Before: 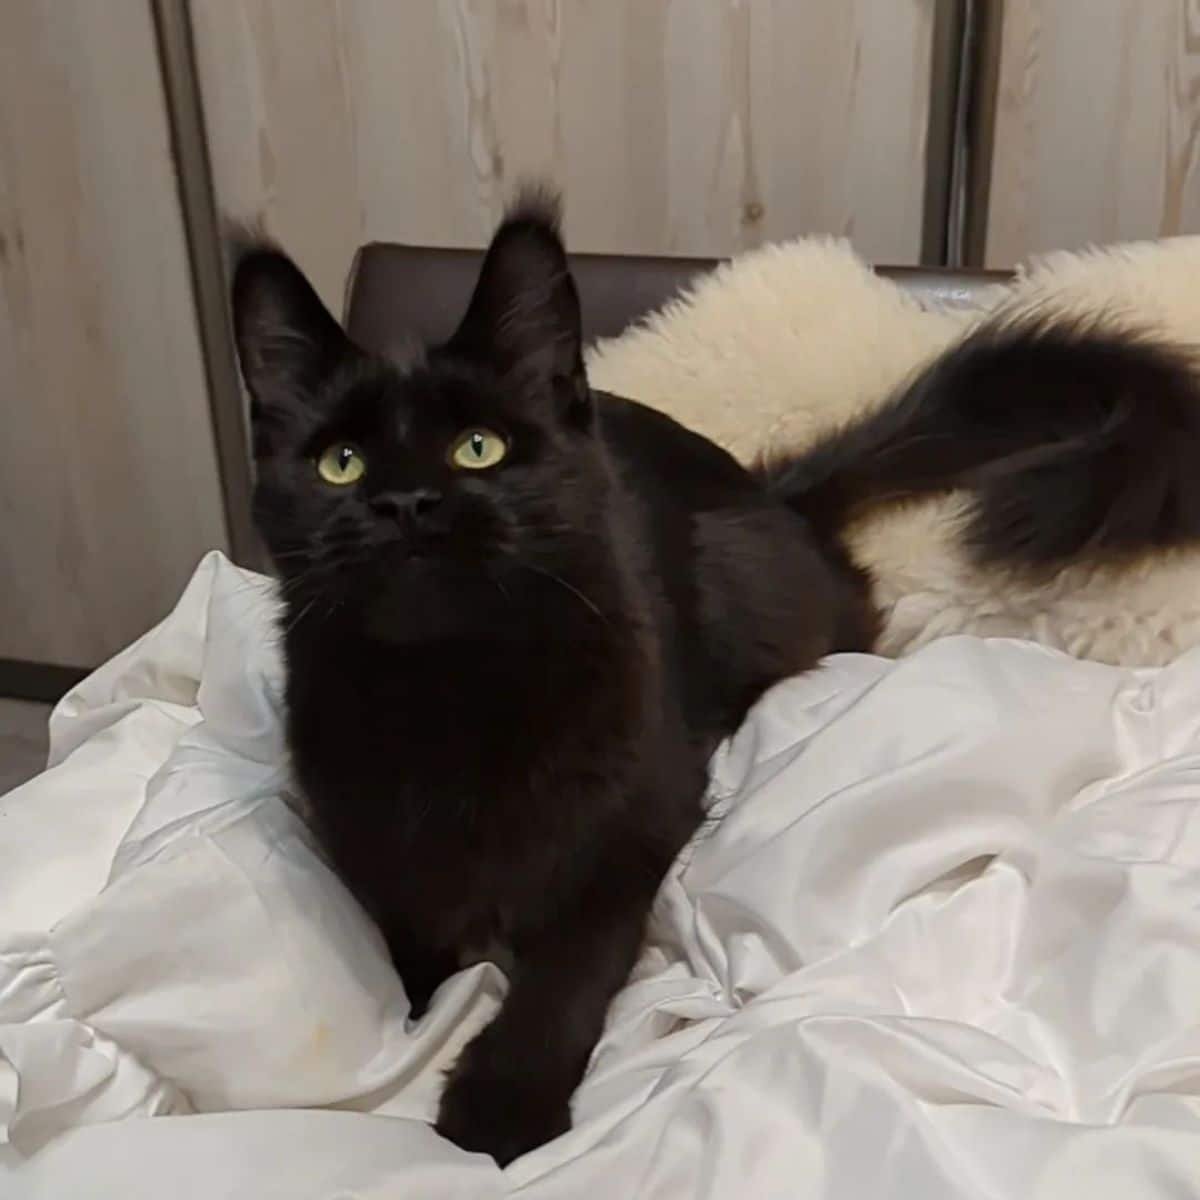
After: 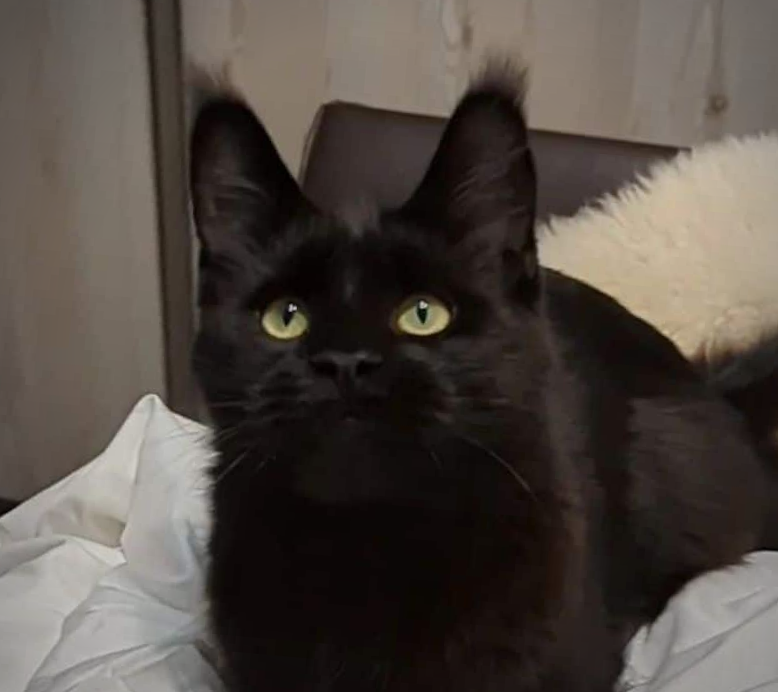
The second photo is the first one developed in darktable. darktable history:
crop and rotate: angle -4.99°, left 2.122%, top 6.945%, right 27.566%, bottom 30.519%
vignetting: on, module defaults
tone equalizer: on, module defaults
